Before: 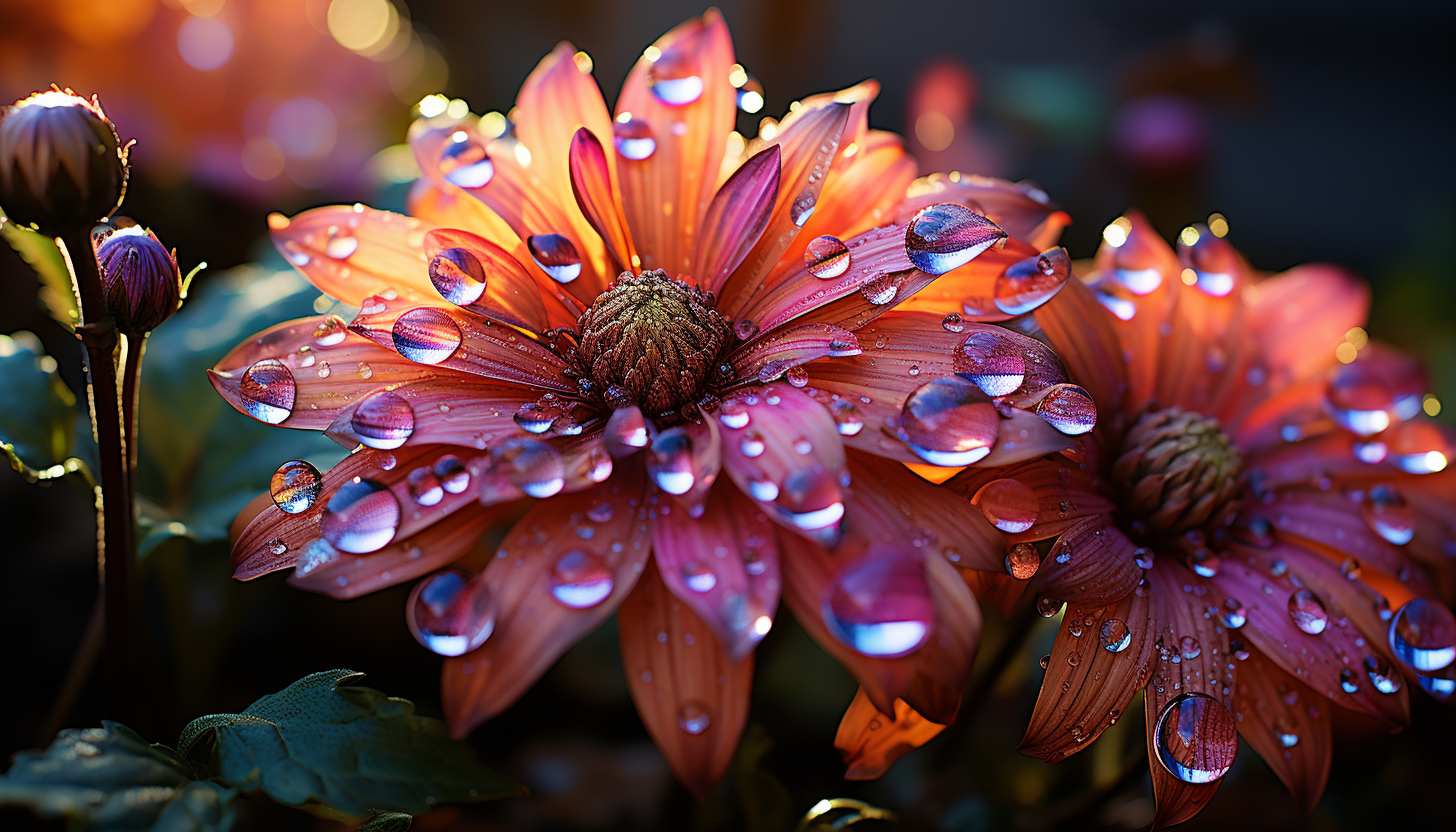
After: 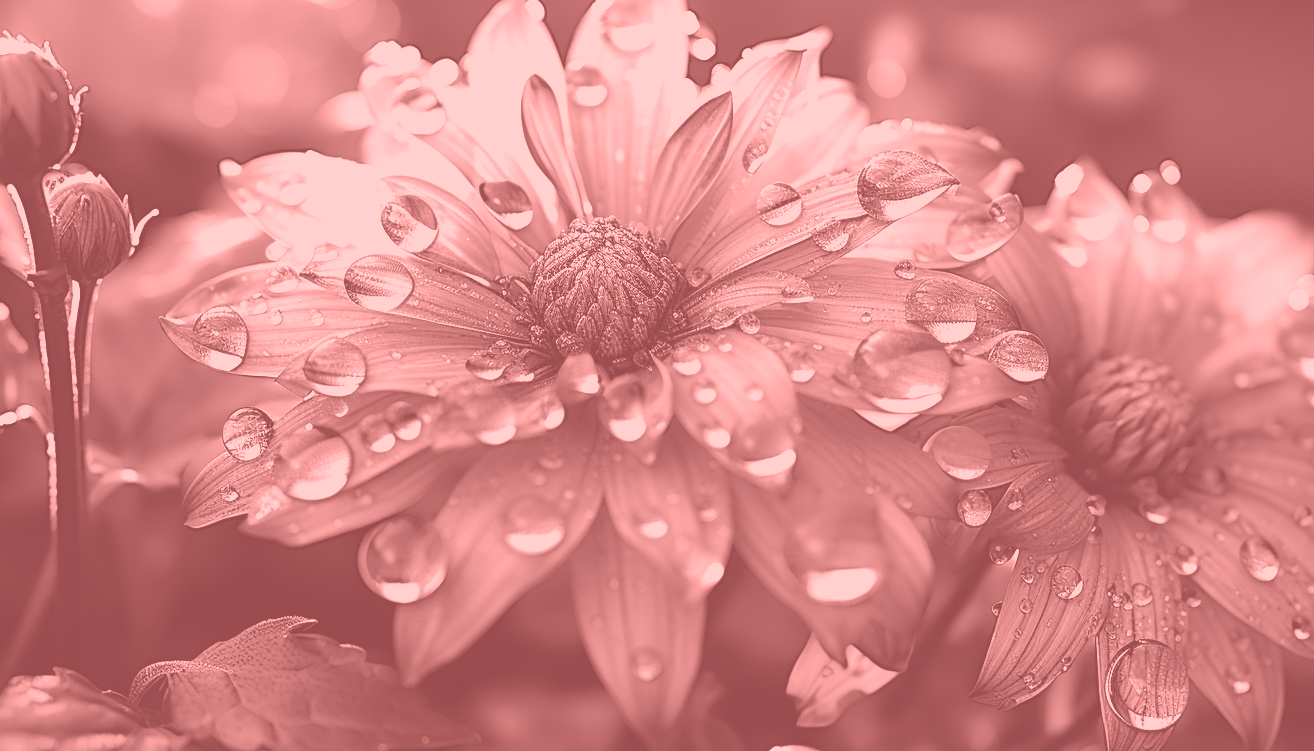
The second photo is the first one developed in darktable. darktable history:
shadows and highlights: low approximation 0.01, soften with gaussian
crop: left 3.305%, top 6.436%, right 6.389%, bottom 3.258%
colorize: saturation 51%, source mix 50.67%, lightness 50.67%
exposure: black level correction 0, exposure 1.1 EV, compensate exposure bias true, compensate highlight preservation false
